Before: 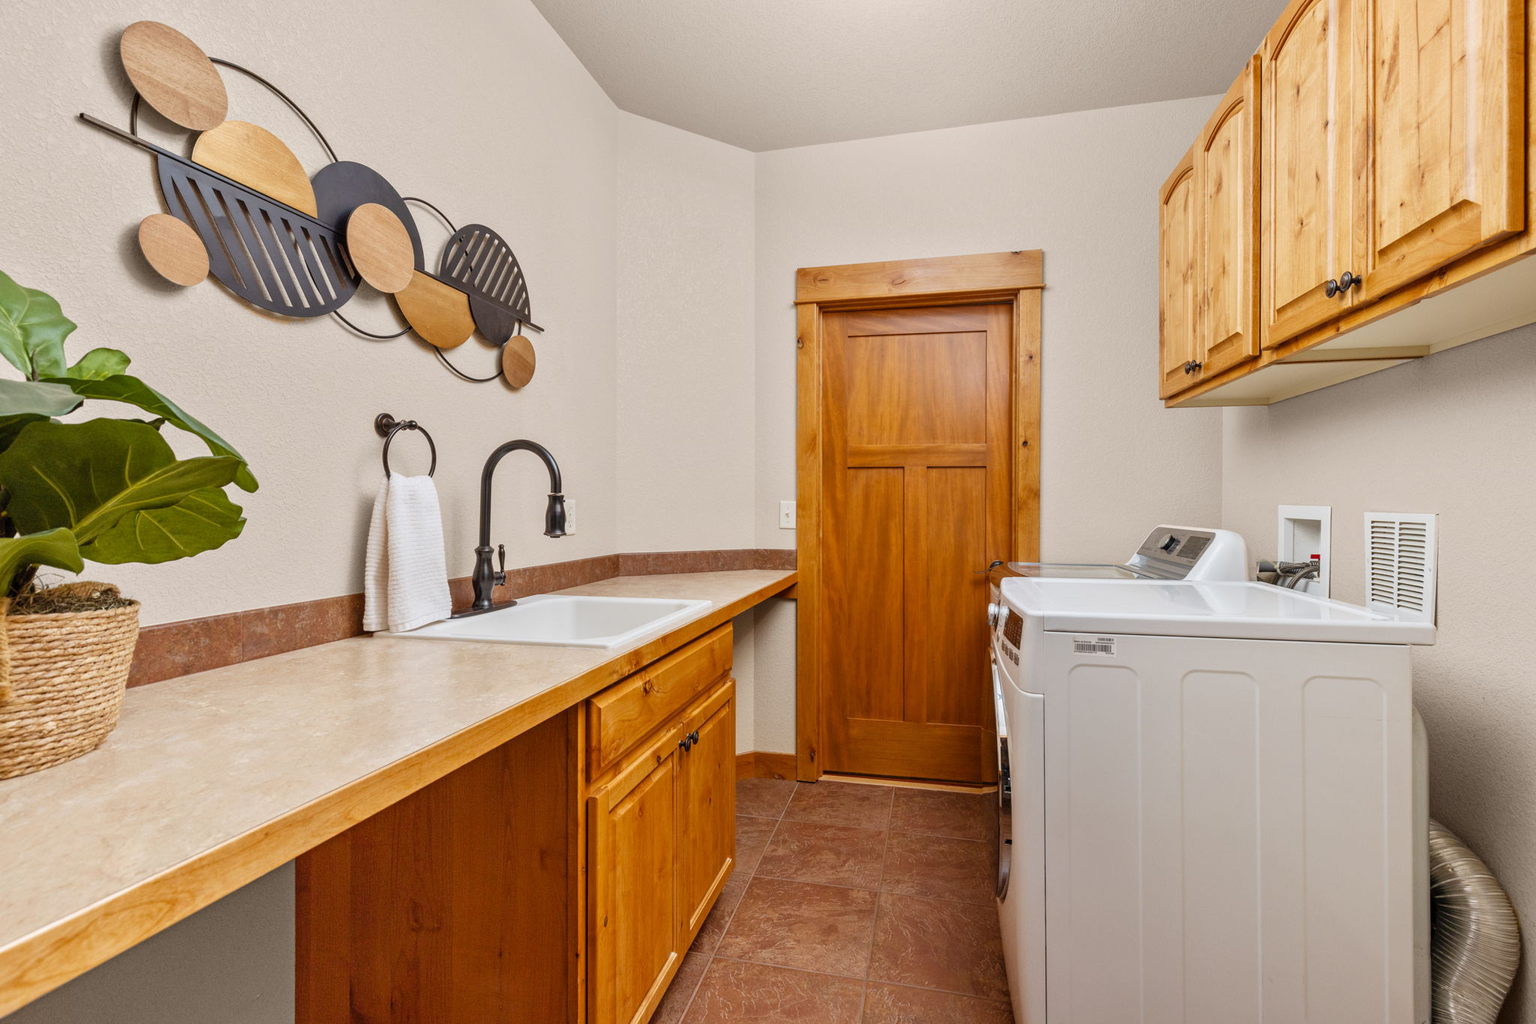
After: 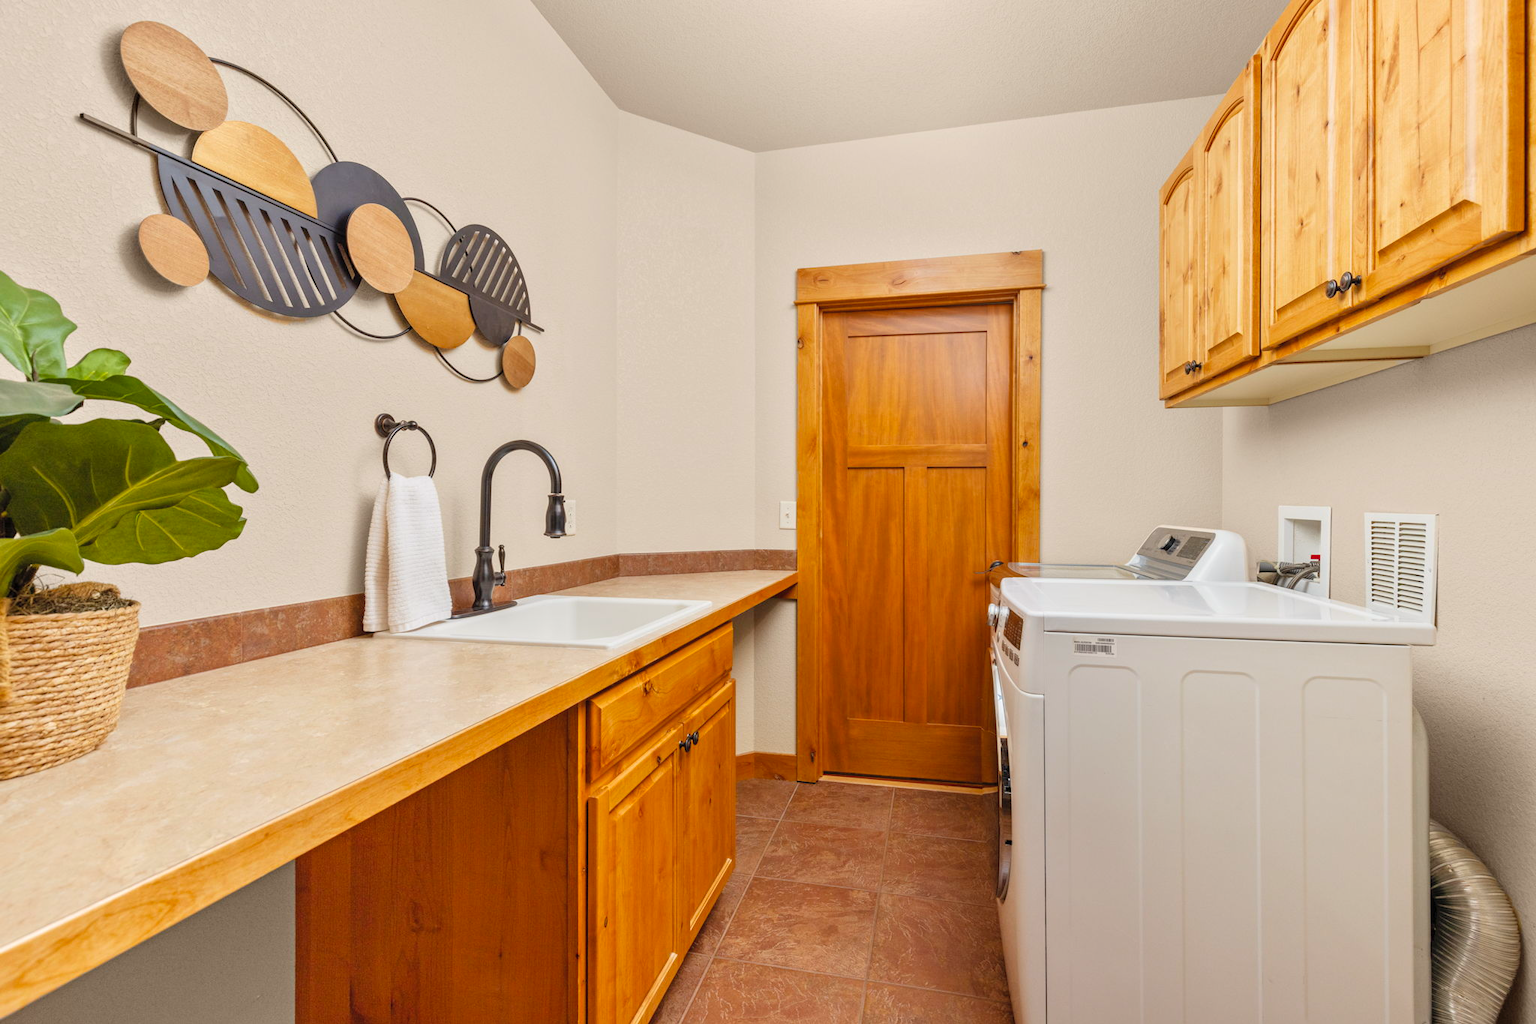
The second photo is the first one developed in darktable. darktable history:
contrast brightness saturation: brightness 0.089, saturation 0.191
color correction: highlights b* 3.03
